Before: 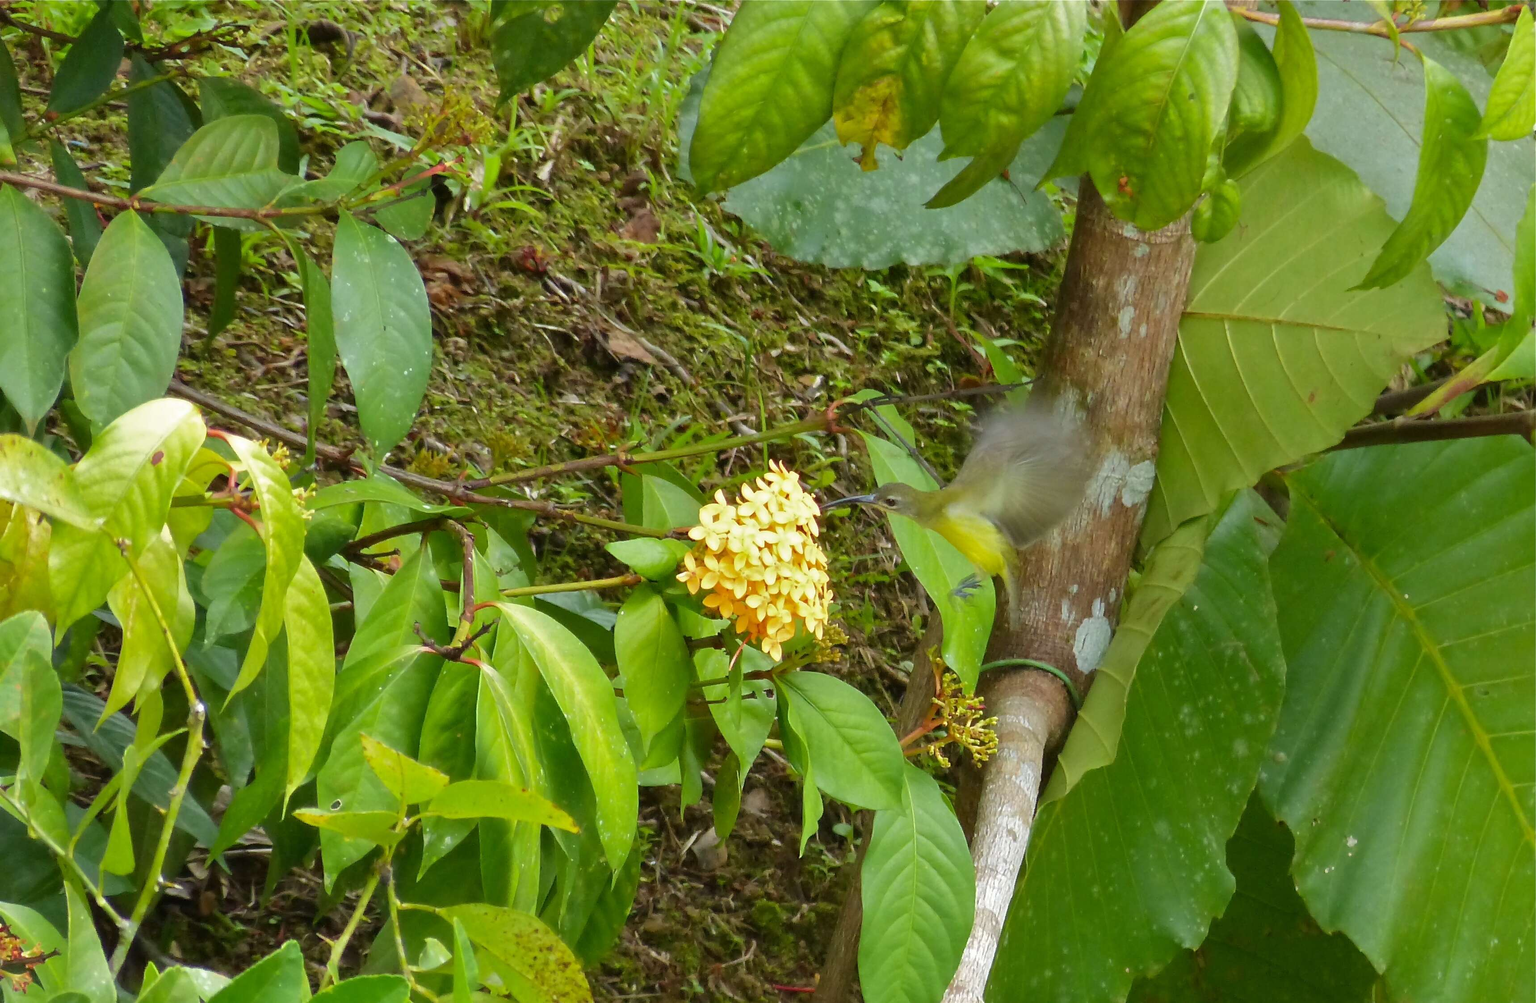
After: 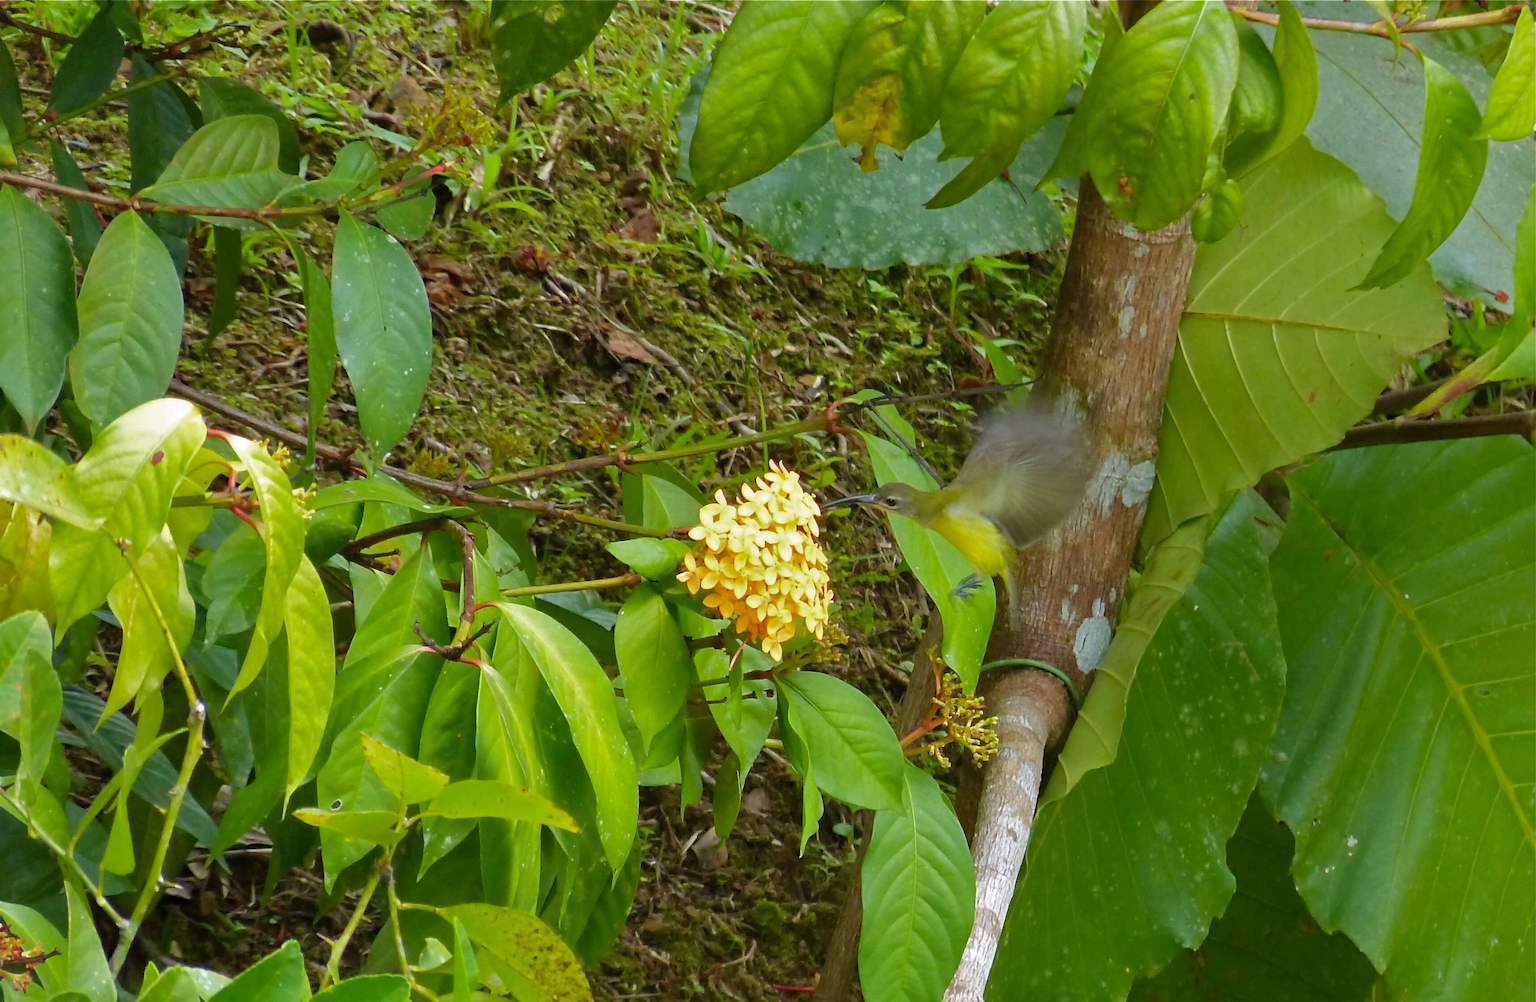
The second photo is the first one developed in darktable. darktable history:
haze removal: strength 0.29, distance 0.25, compatibility mode true, adaptive false
exposure: exposure -0.116 EV, compensate exposure bias true, compensate highlight preservation false
